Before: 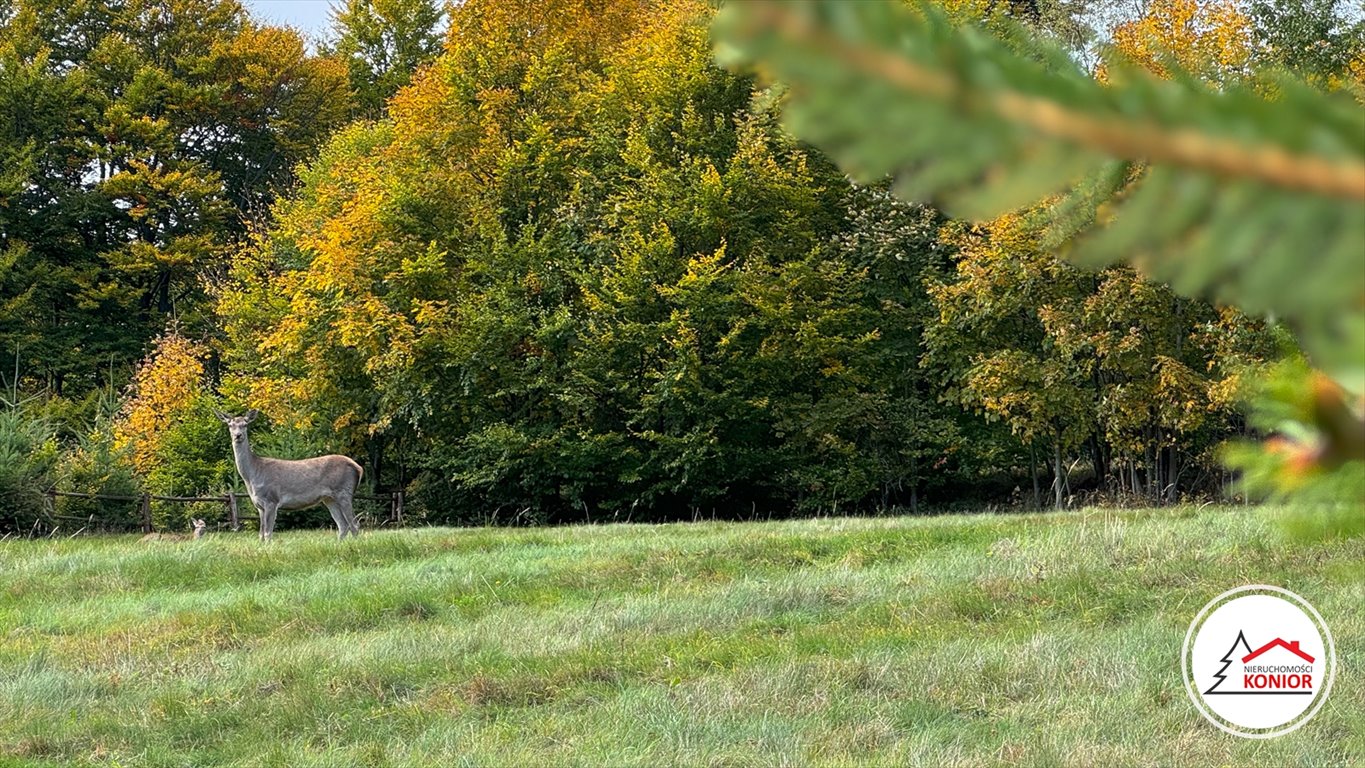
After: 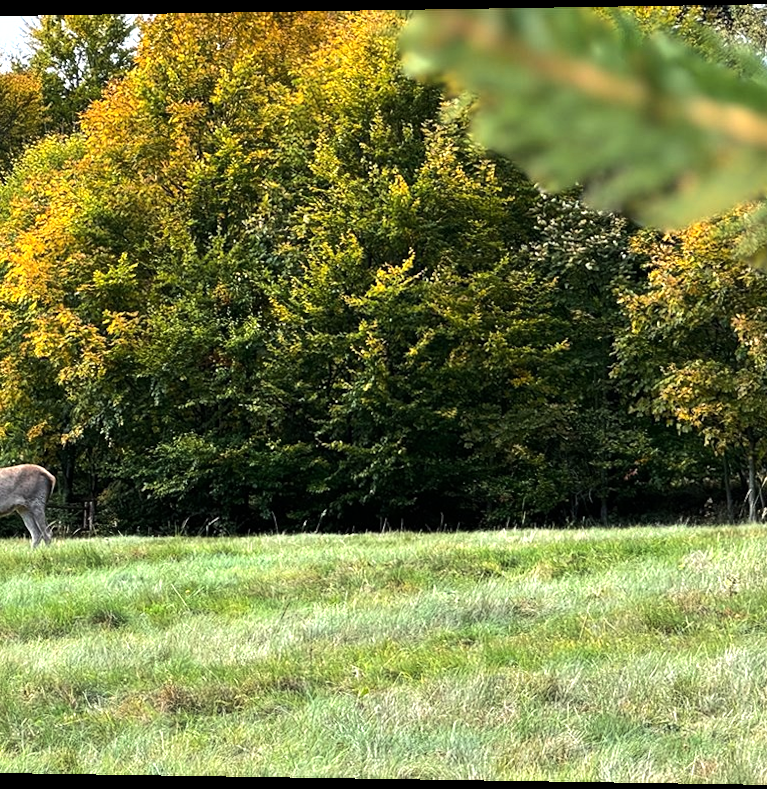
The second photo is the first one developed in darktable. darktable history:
crop: left 21.496%, right 22.254%
tone equalizer: -8 EV -0.75 EV, -7 EV -0.7 EV, -6 EV -0.6 EV, -5 EV -0.4 EV, -3 EV 0.4 EV, -2 EV 0.6 EV, -1 EV 0.7 EV, +0 EV 0.75 EV, edges refinement/feathering 500, mask exposure compensation -1.57 EV, preserve details no
rotate and perspective: lens shift (horizontal) -0.055, automatic cropping off
